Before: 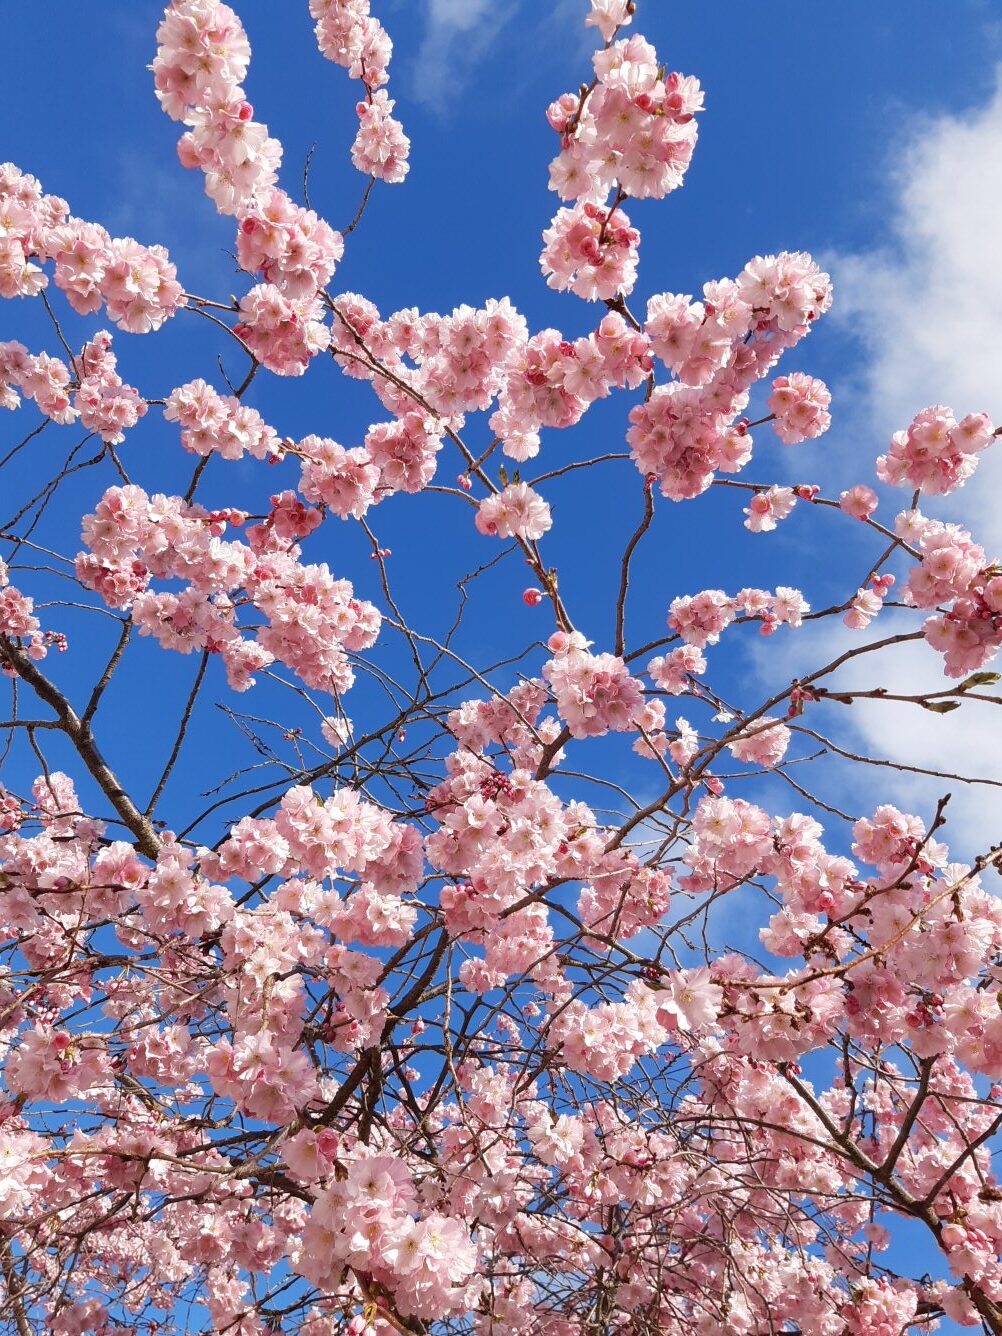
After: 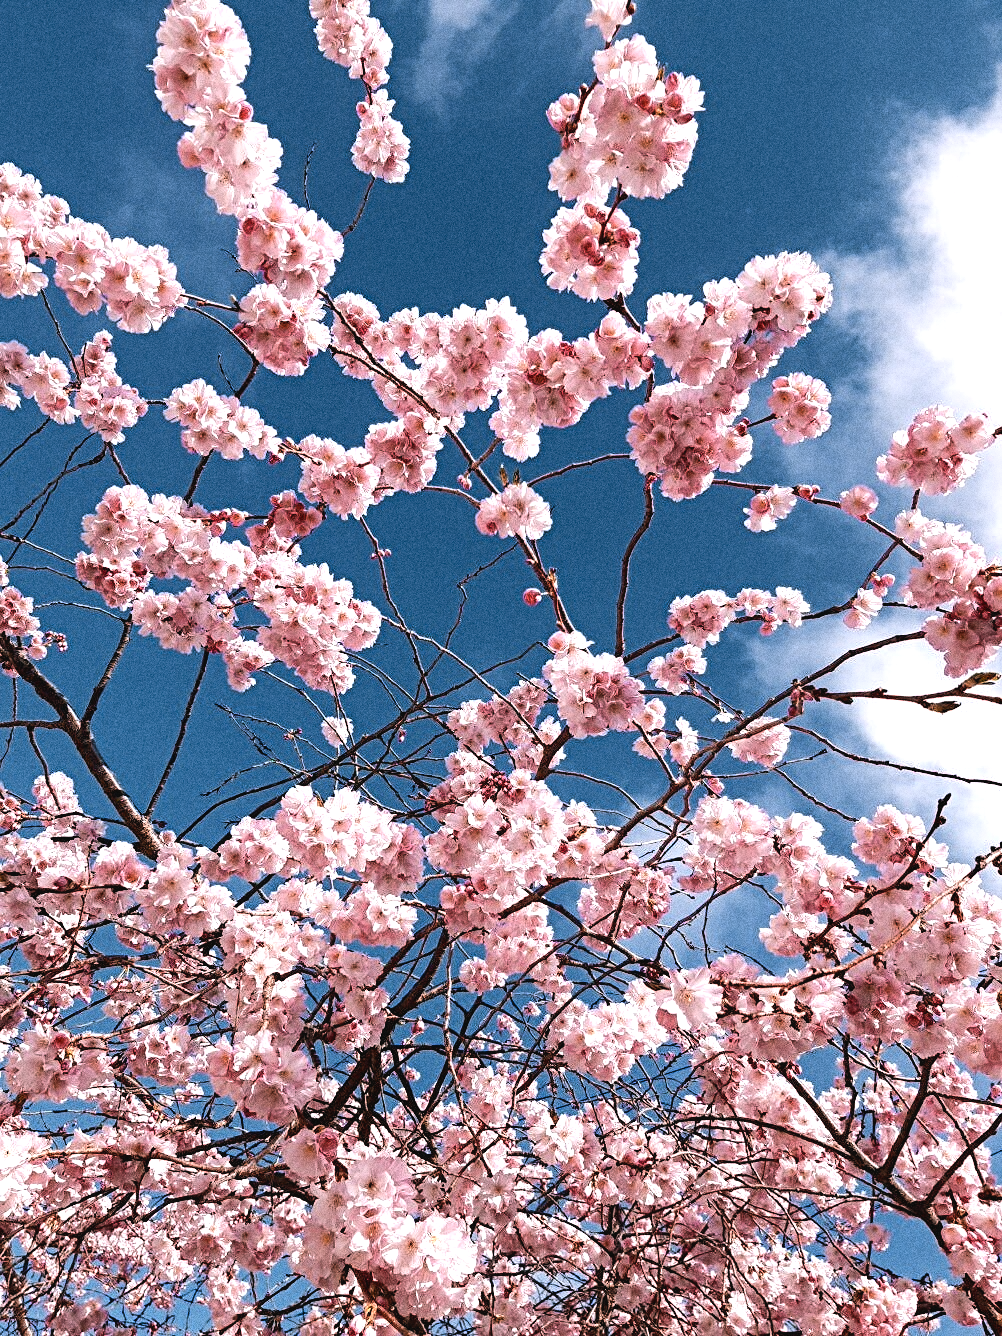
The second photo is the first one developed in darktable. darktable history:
diffuse or sharpen "_builtin_sharpen demosaicing | AA filter": edge sensitivity 1, 1st order anisotropy 100%, 2nd order anisotropy 100%, 3rd order anisotropy 100%, 4th order anisotropy 100%, 1st order speed -25%, 2nd order speed -25%, 3rd order speed -25%, 4th order speed -25%
grain "silver grain": coarseness 0.09 ISO, strength 40%
color equalizer "japanese film stock": saturation › orange 1.18, saturation › yellow 0.72, saturation › cyan 0.95, saturation › blue 0.838, hue › orange -18.53, hue › yellow 20.48, hue › green -0.98, brightness › orange 1.06, brightness › yellow 0.737, brightness › cyan 0.938, brightness › blue 0.894, node placement 8°
rgb primaries "nice": tint hue -2.48°, red hue -0.024, green purity 1.08, blue hue -0.112, blue purity 1.17
contrast equalizer: octaves 7, y [[0.6 ×6], [0.55 ×6], [0 ×6], [0 ×6], [0 ×6]], mix -0.1
color balance rgb "japanese film stock": shadows lift › chroma 2%, shadows lift › hue 135.47°, highlights gain › chroma 2%, highlights gain › hue 291.01°, global offset › luminance 0.5%, perceptual saturation grading › global saturation -10.8%, perceptual saturation grading › highlights -26.83%, perceptual saturation grading › shadows 21.25%, perceptual brilliance grading › highlights 17.77%, perceptual brilliance grading › mid-tones 31.71%, perceptual brilliance grading › shadows -31.01%, global vibrance 24.91%
